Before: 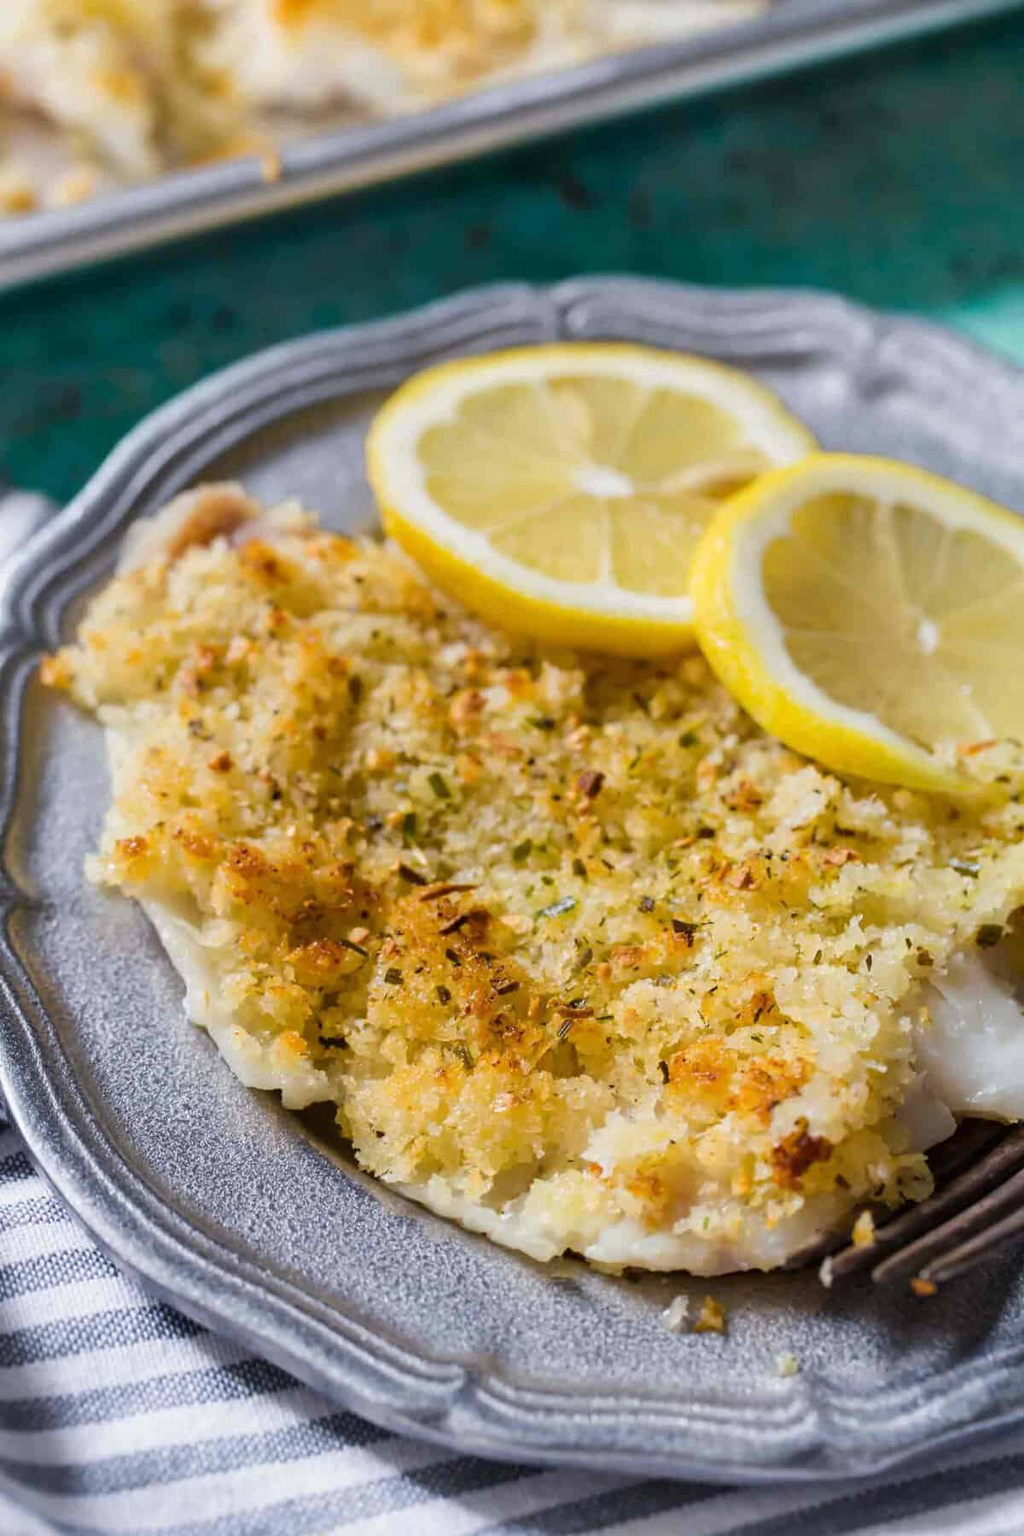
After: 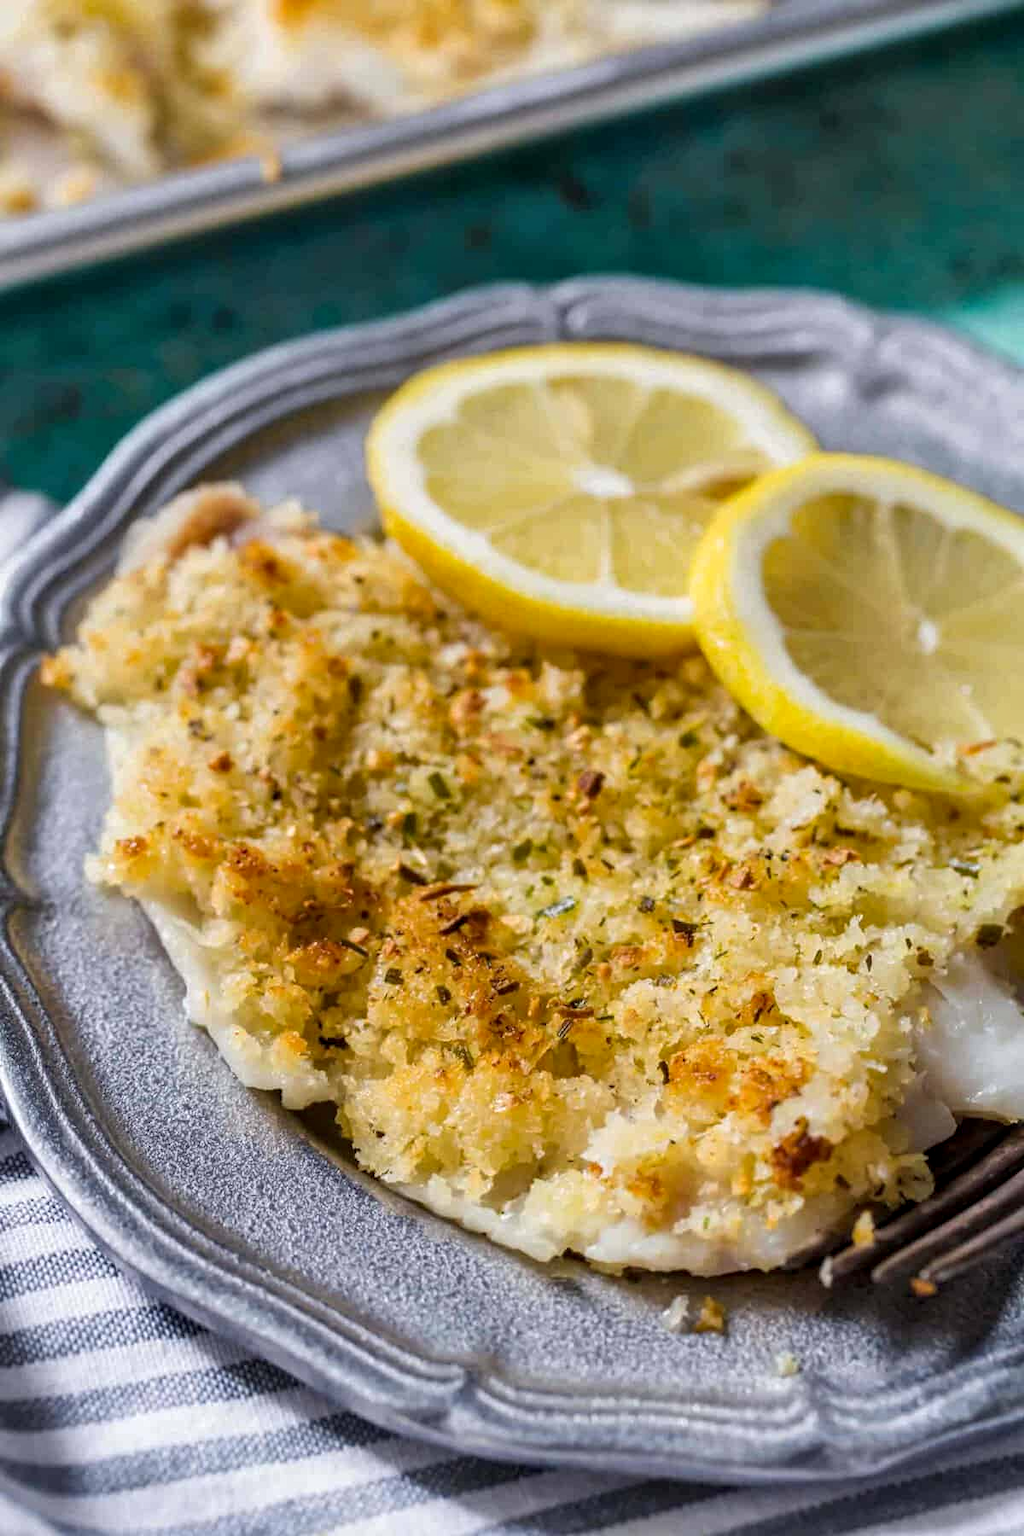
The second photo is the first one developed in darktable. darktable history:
local contrast: on, module defaults
shadows and highlights: shadows 31.7, highlights -33.12, highlights color adjustment 89.74%, soften with gaussian
